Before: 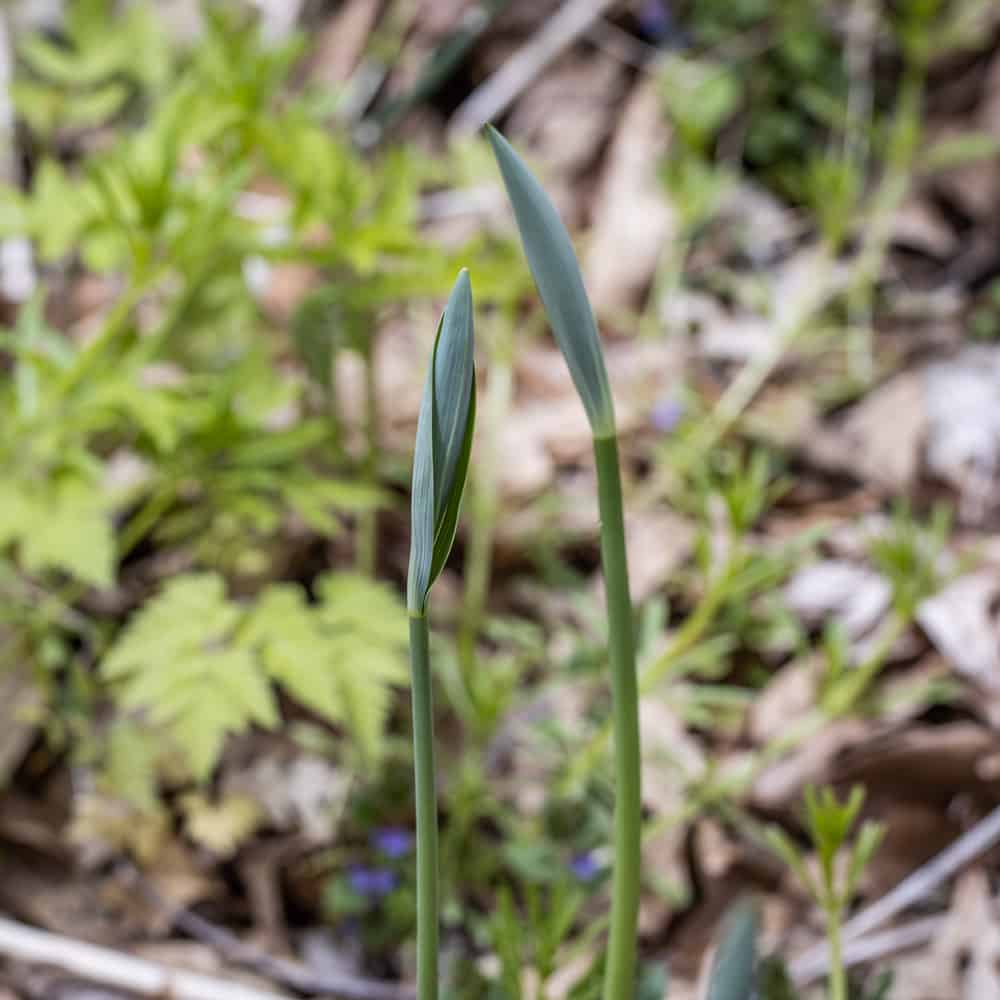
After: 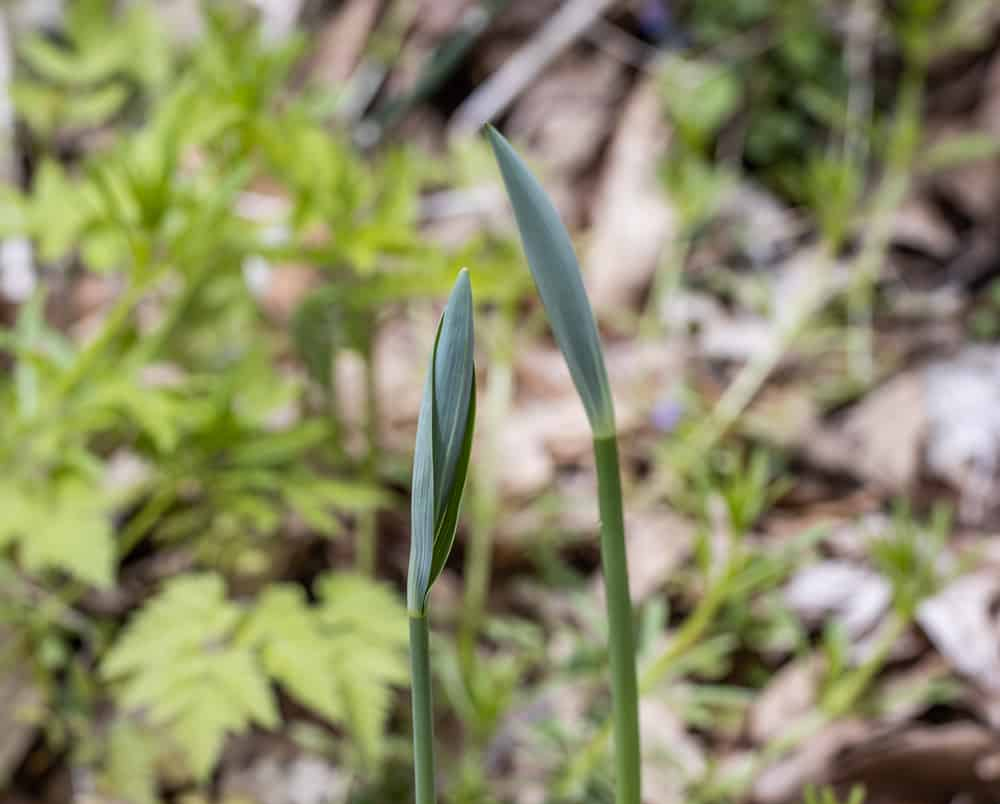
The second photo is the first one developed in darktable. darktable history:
crop: bottom 19.533%
